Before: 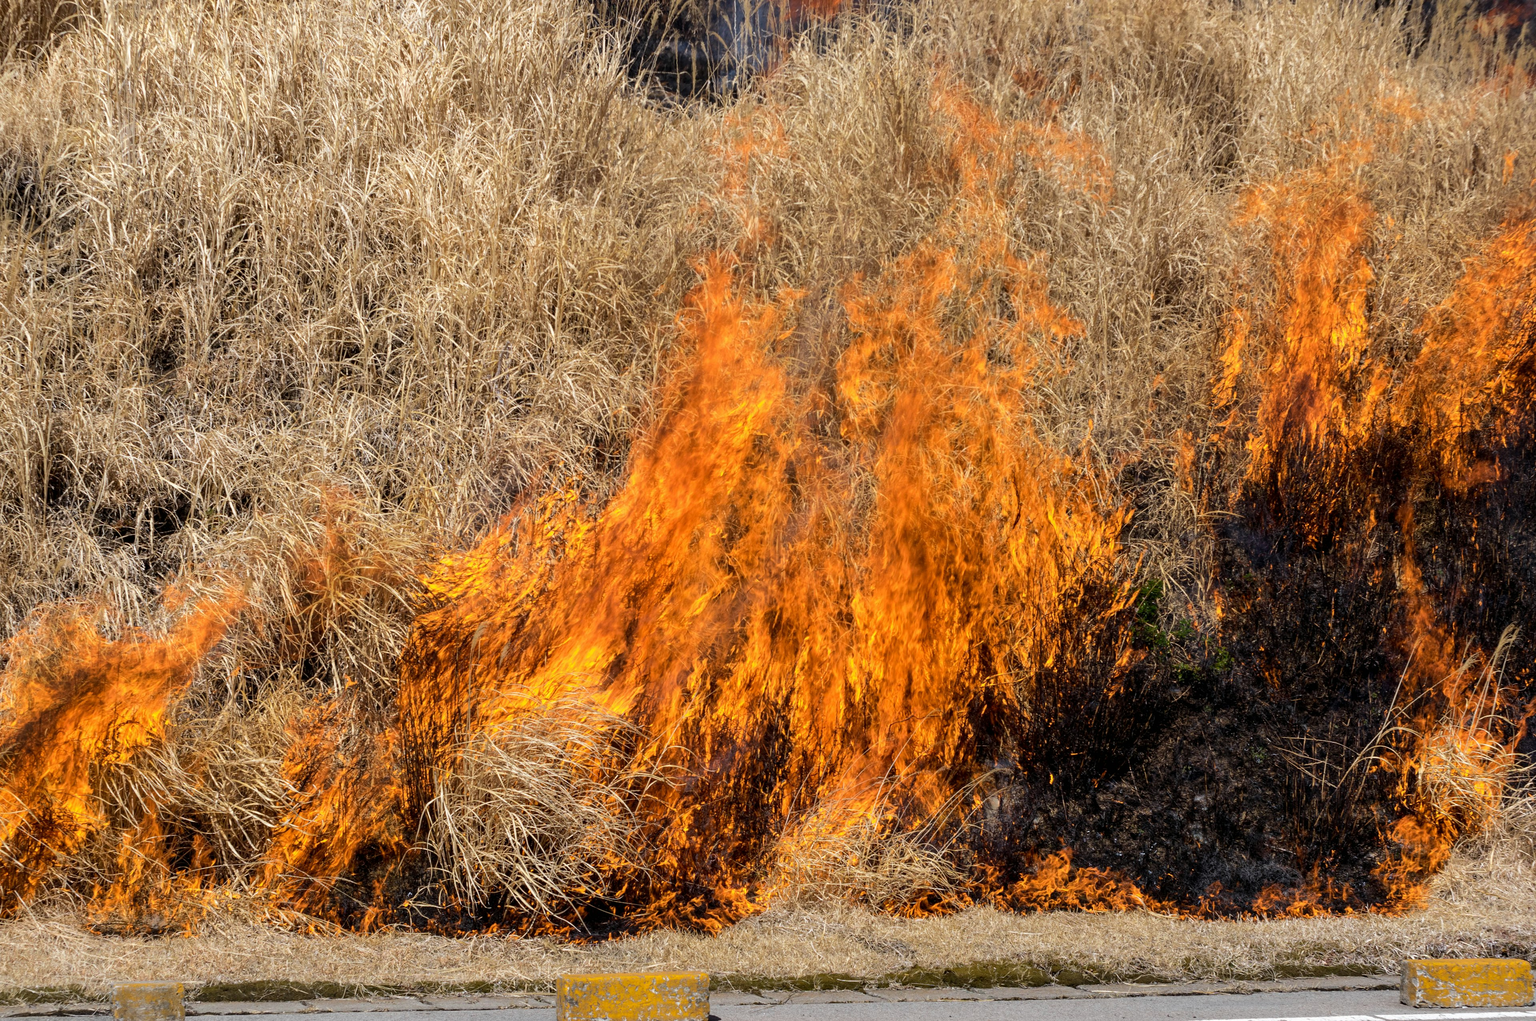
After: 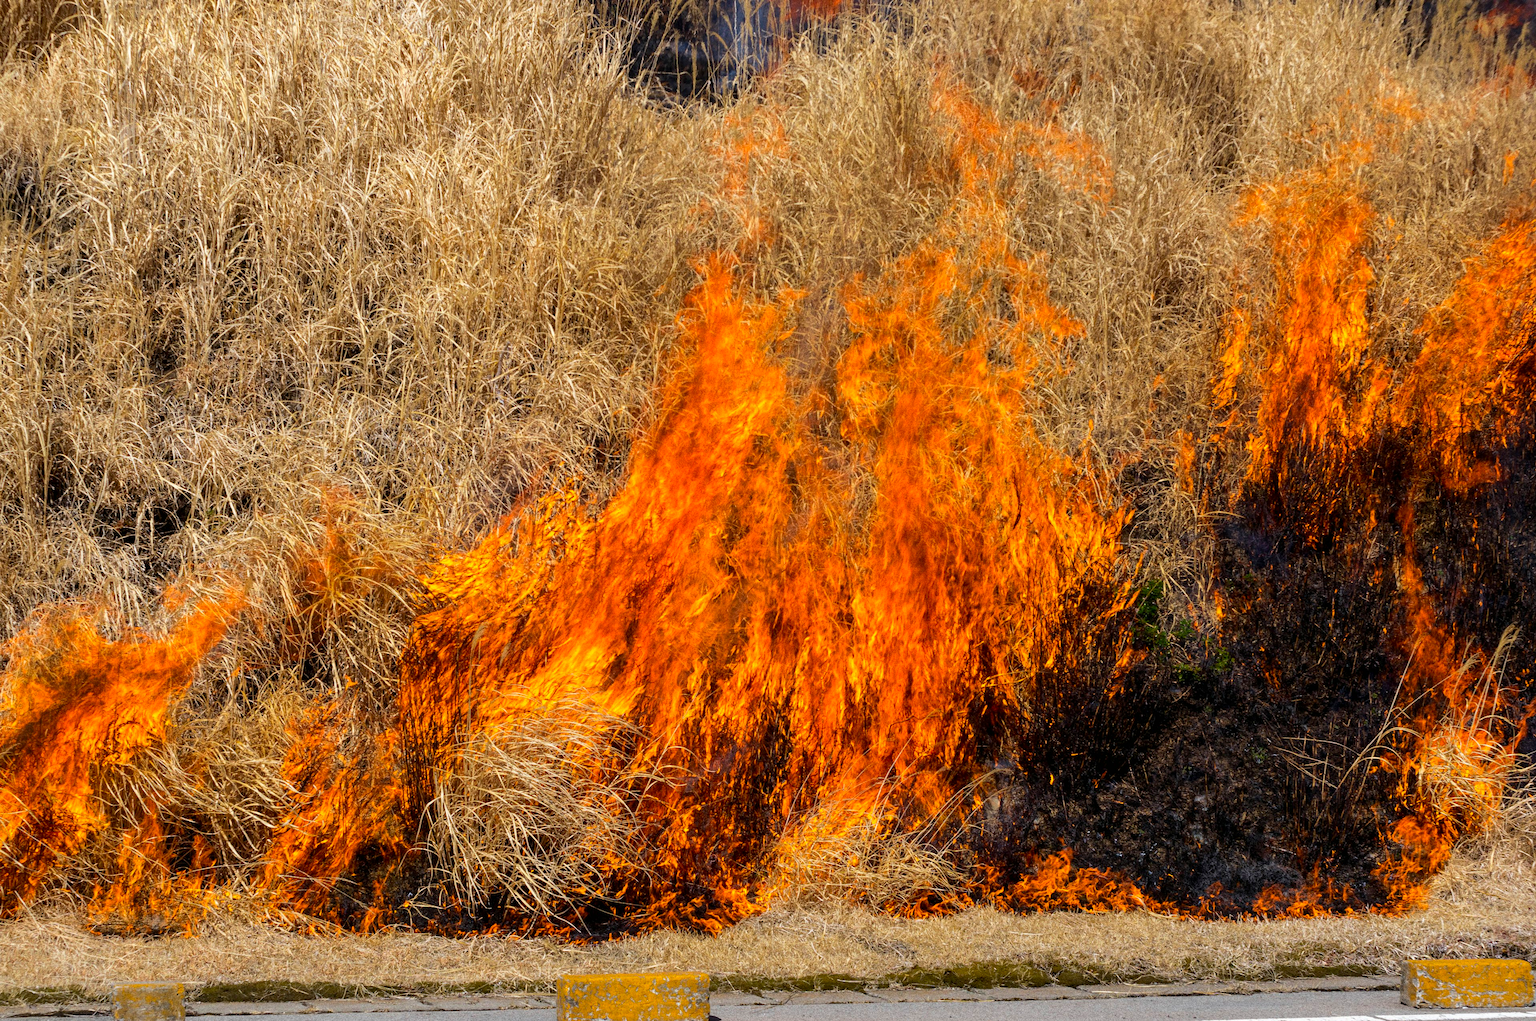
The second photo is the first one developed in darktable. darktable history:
velvia: strength 6%
contrast brightness saturation: brightness -0.02, saturation 0.35
grain: coarseness 0.09 ISO, strength 40%
